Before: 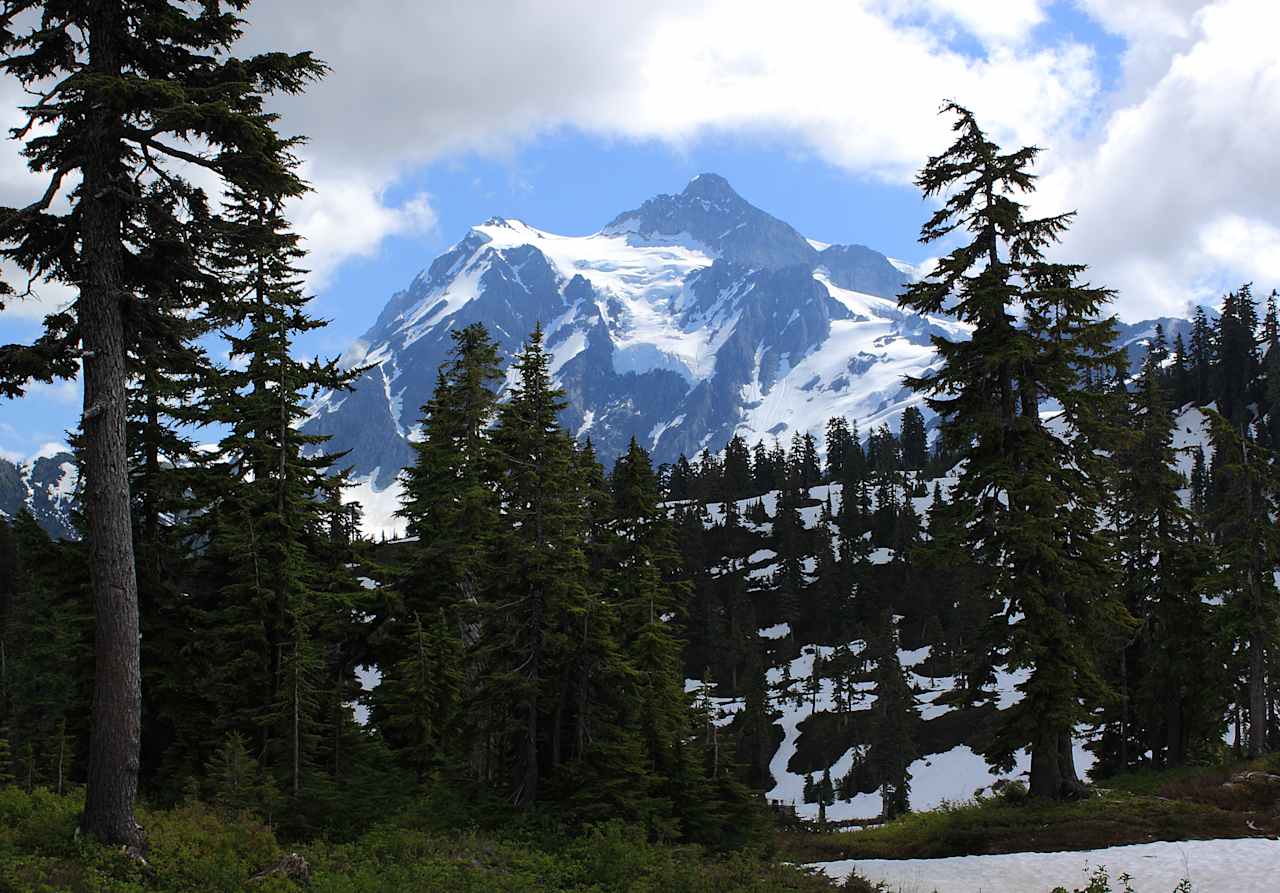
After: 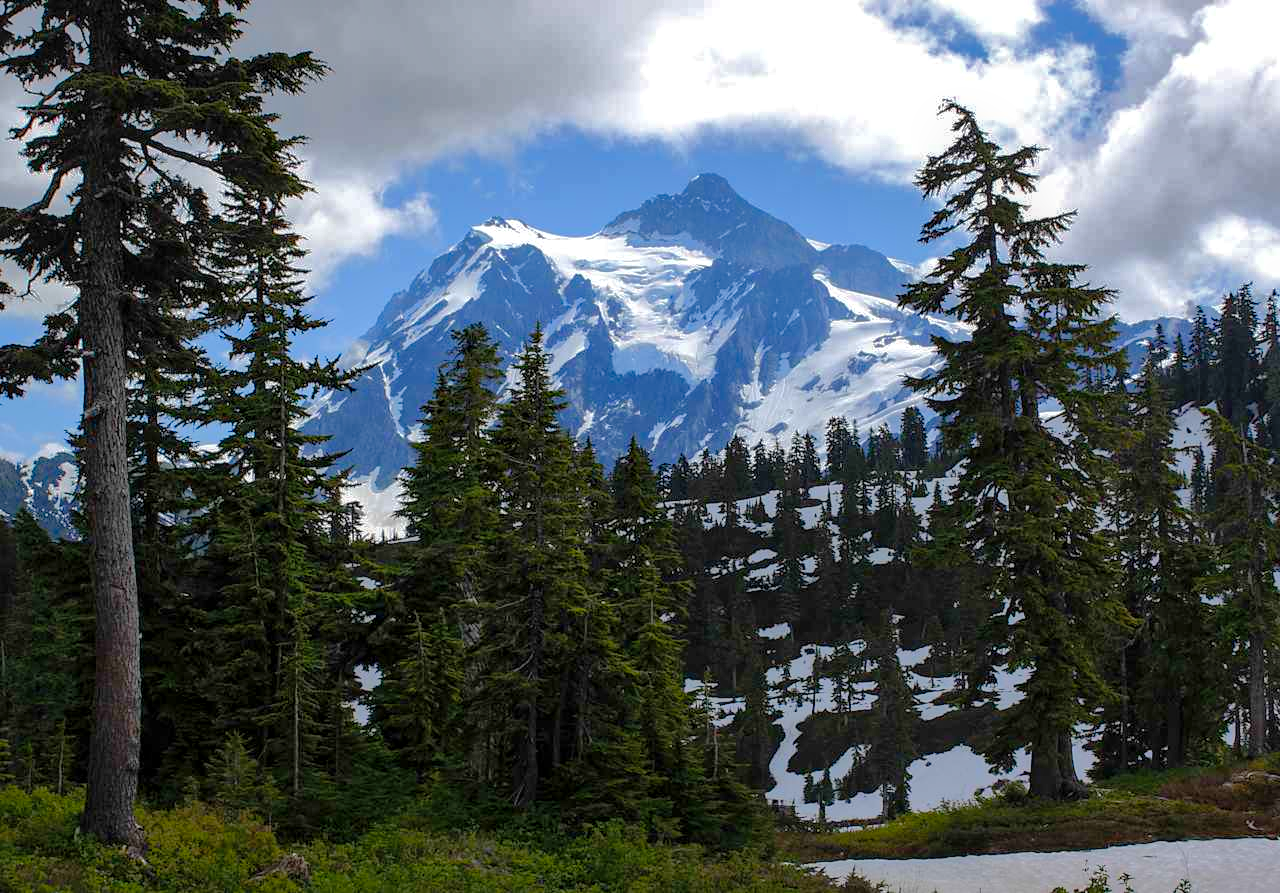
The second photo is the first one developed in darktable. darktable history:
shadows and highlights: shadows 39.7, highlights -59.85
color balance rgb: perceptual saturation grading › global saturation 20%, perceptual saturation grading › highlights -25.53%, perceptual saturation grading › shadows 49.403%
local contrast: on, module defaults
